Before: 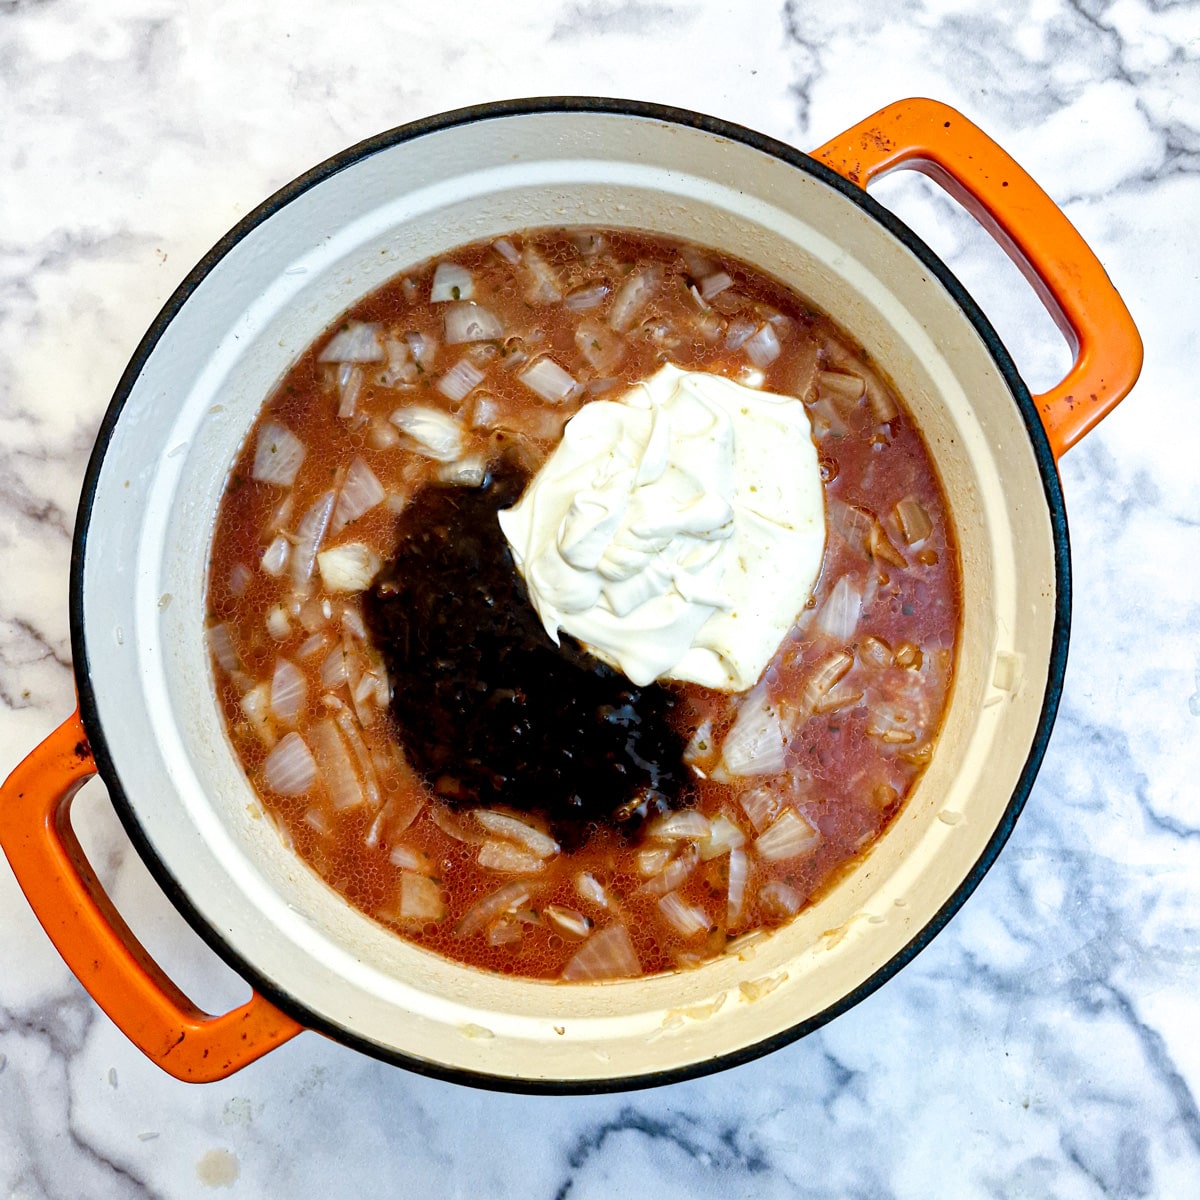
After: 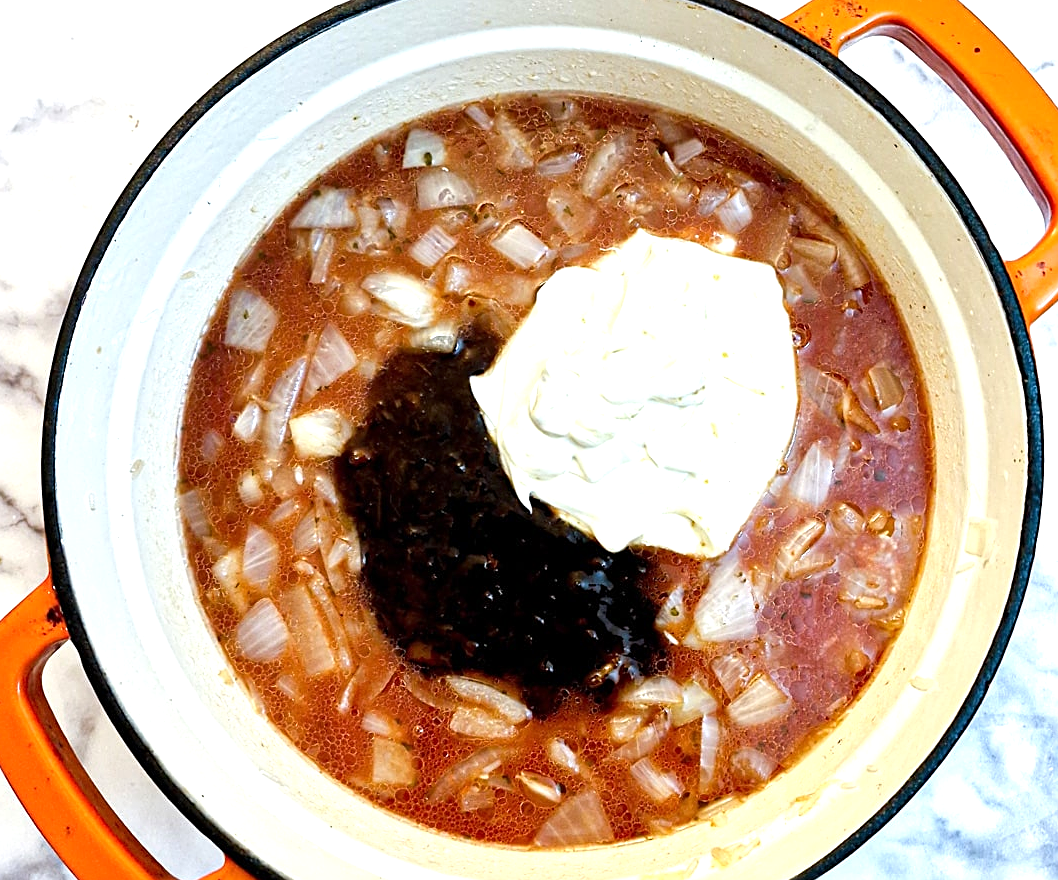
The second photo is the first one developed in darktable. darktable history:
exposure: exposure 0.513 EV, compensate highlight preservation false
sharpen: on, module defaults
crop and rotate: left 2.363%, top 11.18%, right 9.433%, bottom 15.437%
